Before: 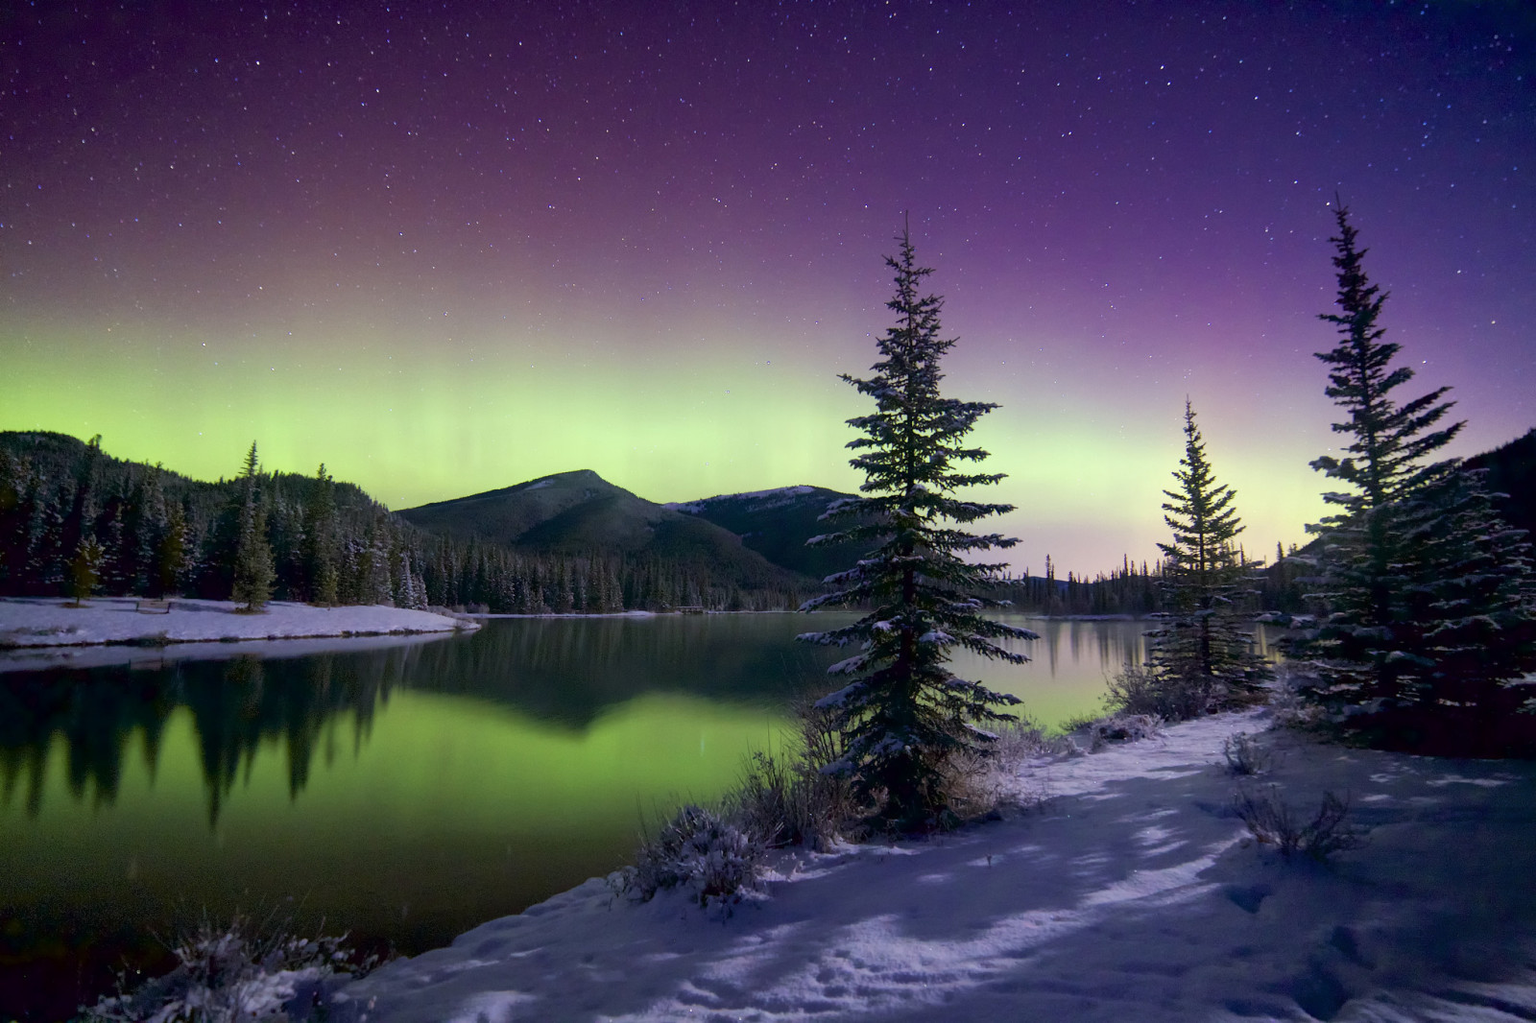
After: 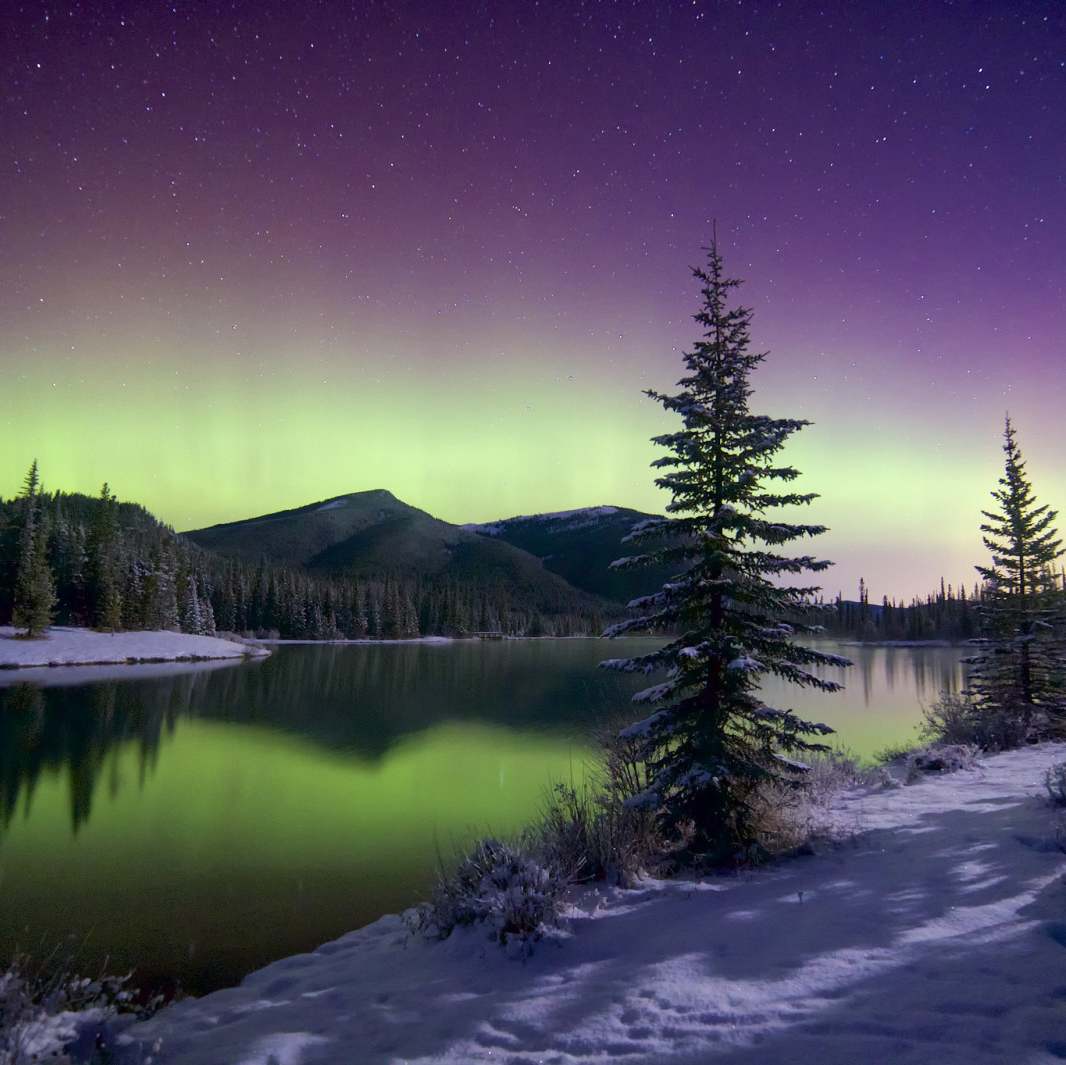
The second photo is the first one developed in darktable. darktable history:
crop and rotate: left 14.383%, right 18.975%
